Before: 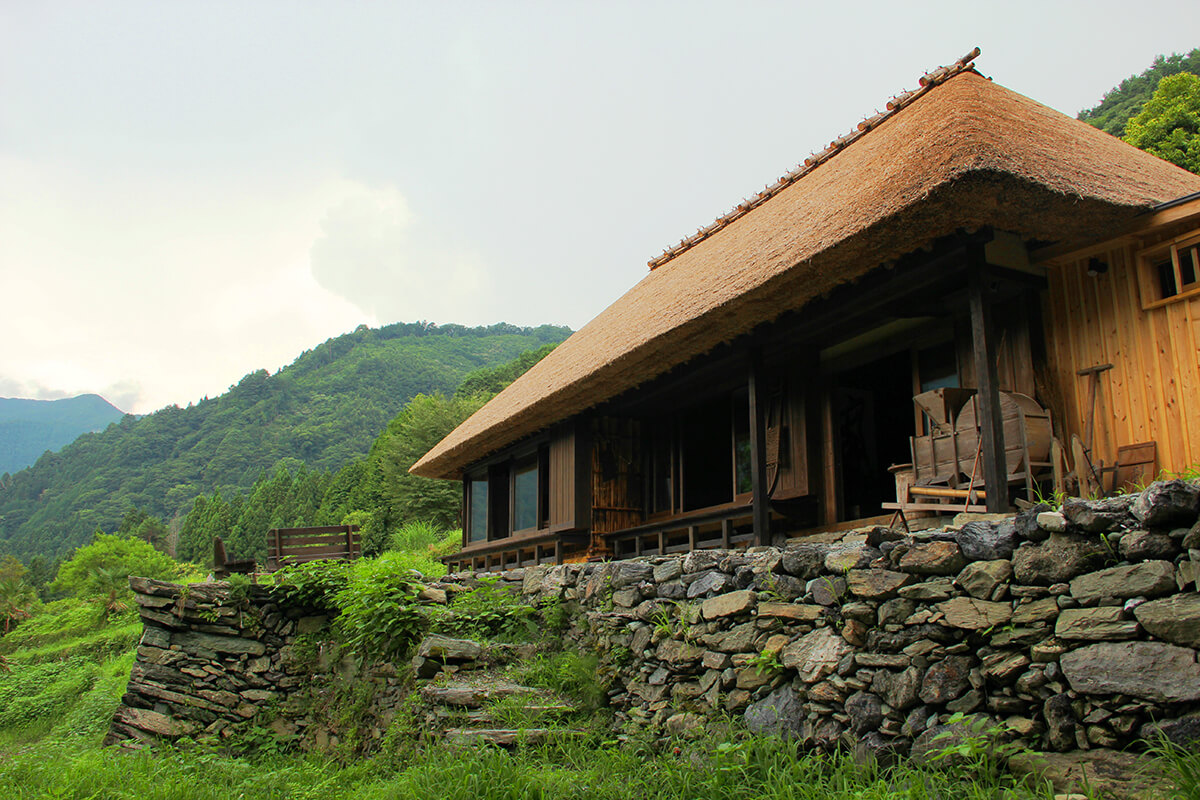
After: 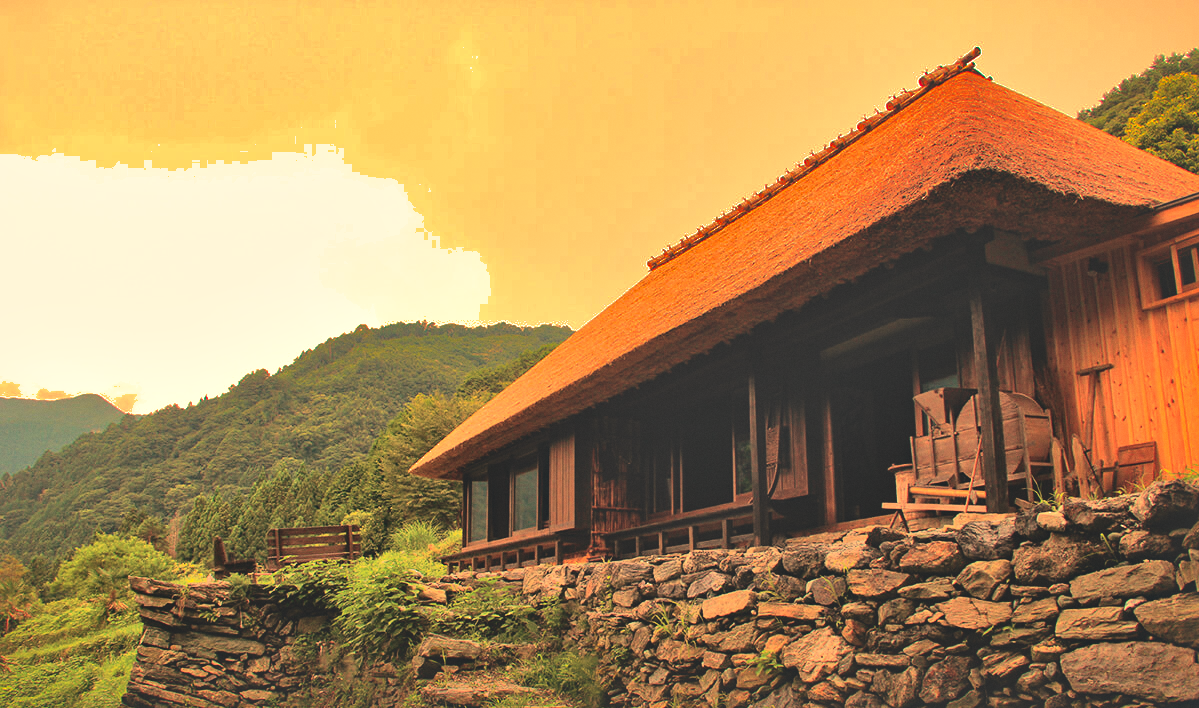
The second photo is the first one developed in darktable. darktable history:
crop and rotate: top 0%, bottom 11.49%
white balance: red 1.467, blue 0.684
local contrast: mode bilateral grid, contrast 25, coarseness 47, detail 151%, midtone range 0.2
grain: coarseness 0.09 ISO, strength 10%
haze removal: compatibility mode true, adaptive false
exposure: black level correction -0.028, compensate highlight preservation false
shadows and highlights: shadows 40, highlights -60
